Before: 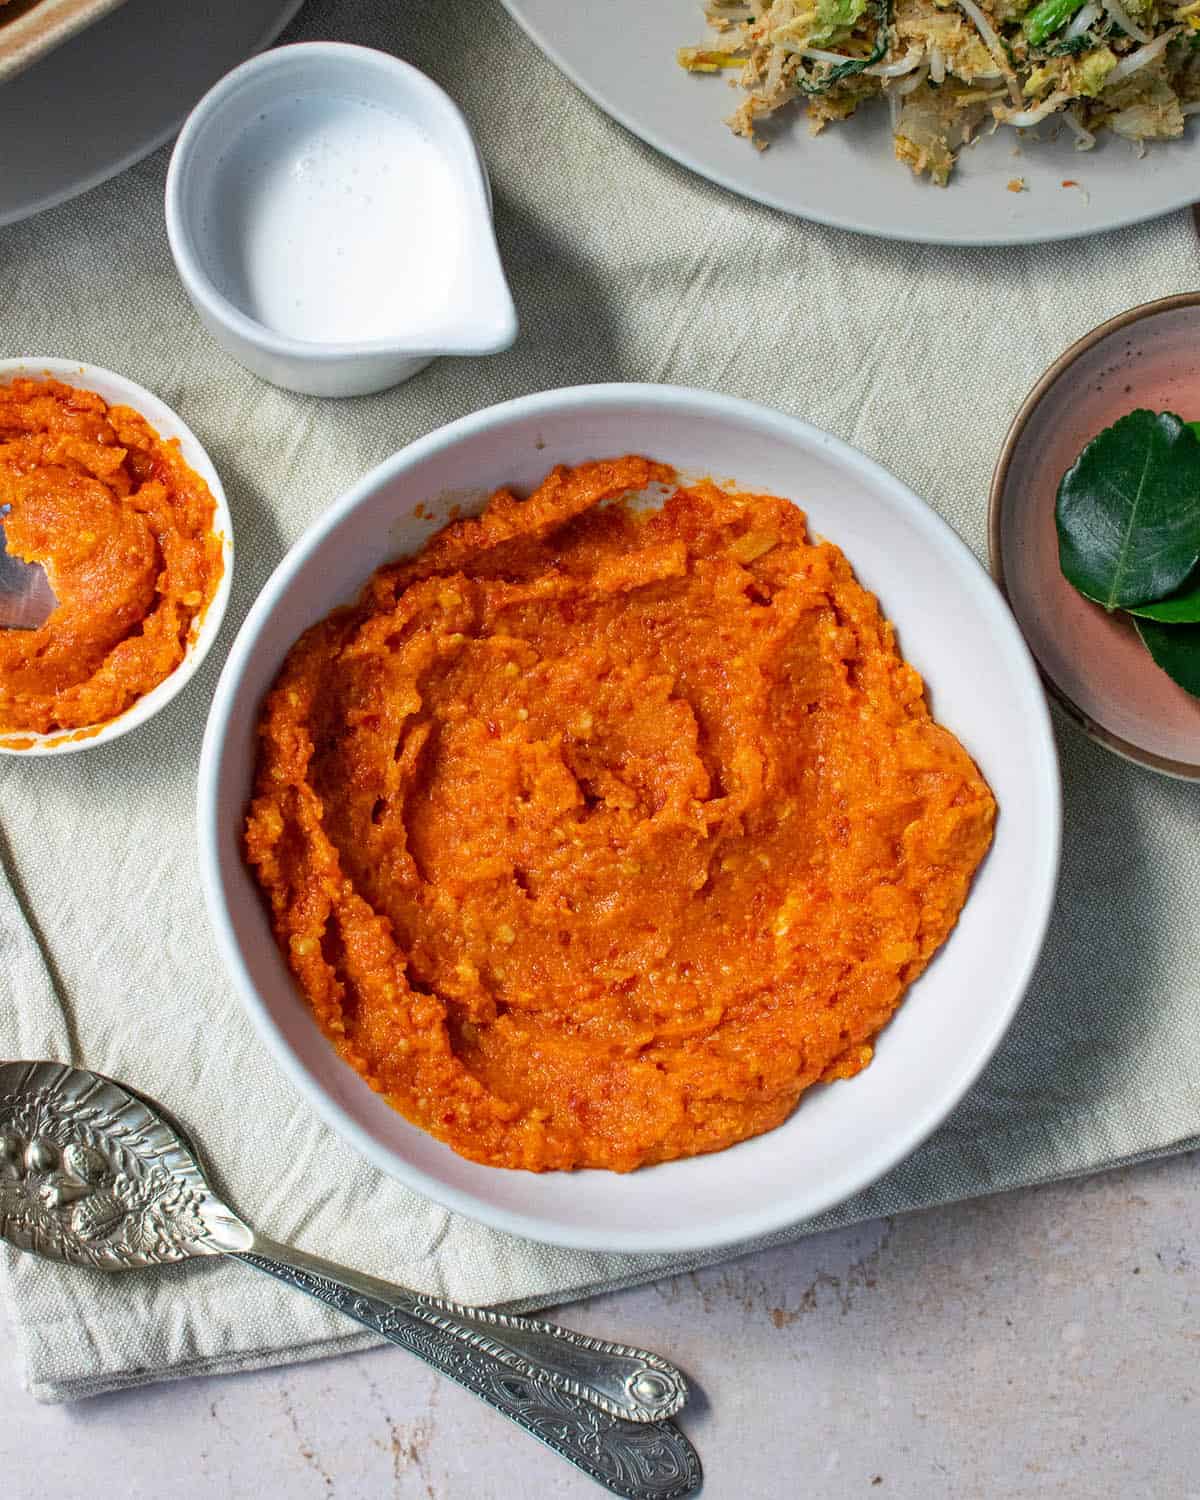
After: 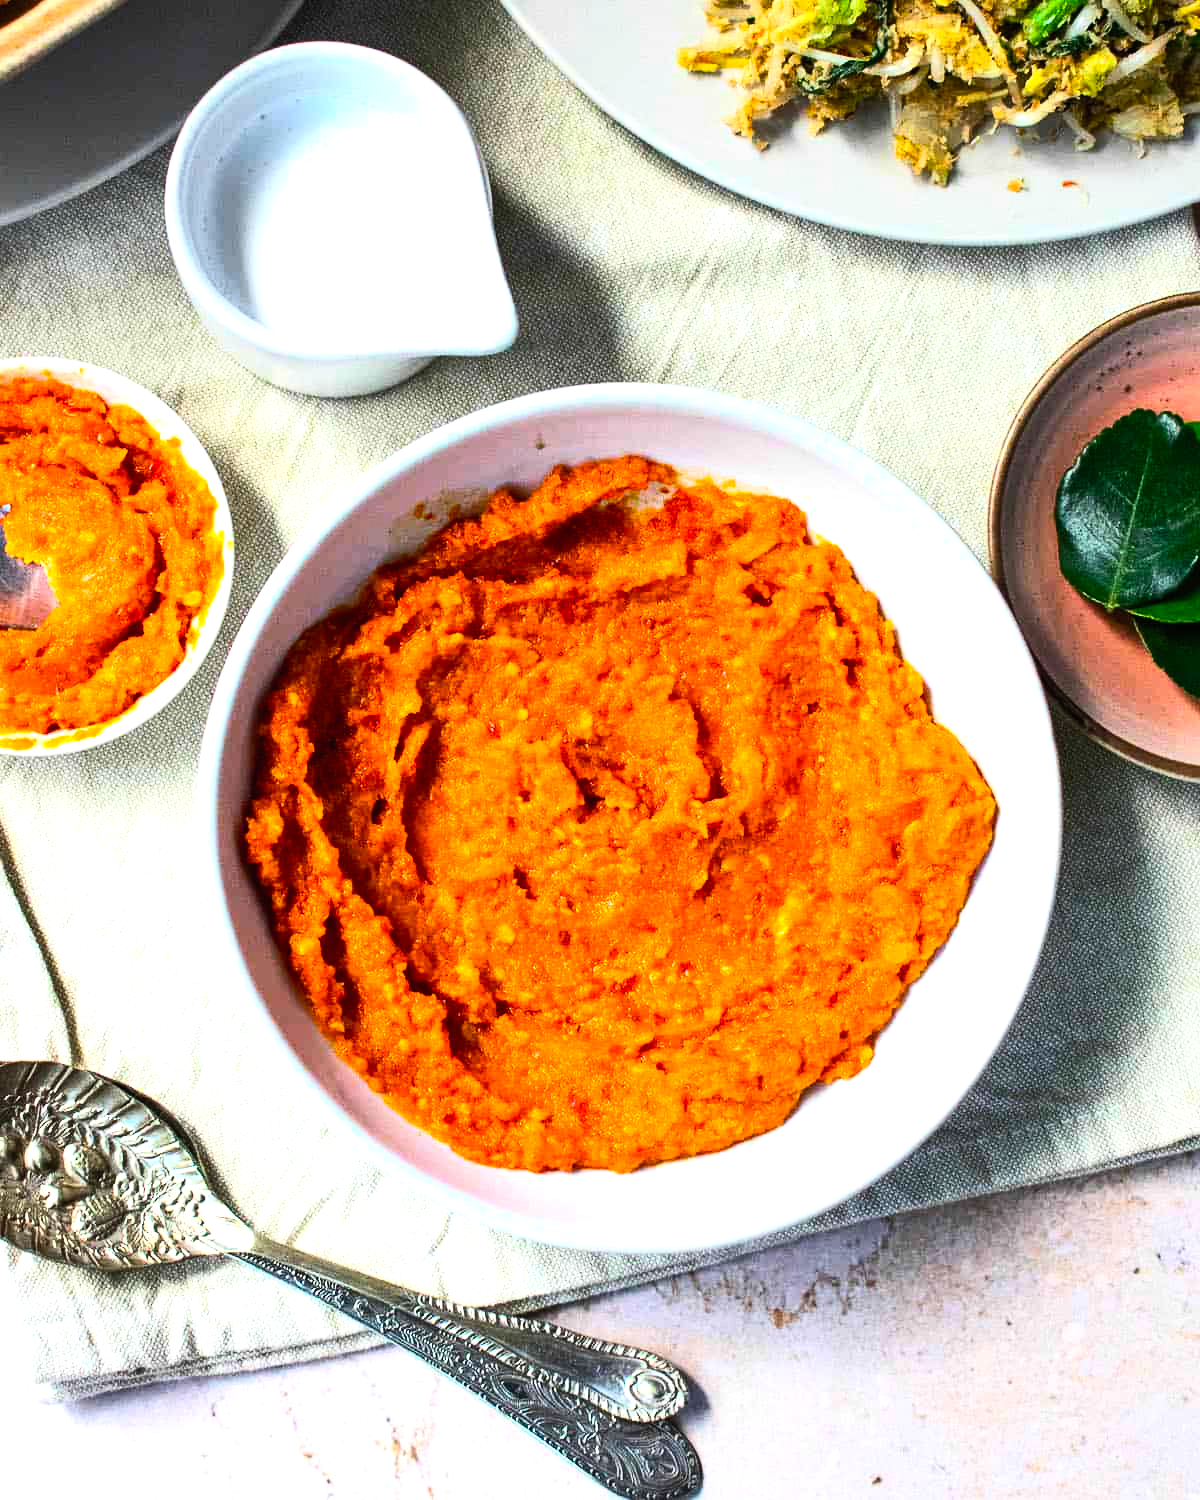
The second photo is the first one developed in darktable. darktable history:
tone equalizer: -8 EV -1.08 EV, -7 EV -1.01 EV, -6 EV -0.867 EV, -5 EV -0.578 EV, -3 EV 0.578 EV, -2 EV 0.867 EV, -1 EV 1.01 EV, +0 EV 1.08 EV, edges refinement/feathering 500, mask exposure compensation -1.57 EV, preserve details no
contrast brightness saturation: contrast 0.2, brightness 0.16, saturation 0.22
color balance rgb: perceptual saturation grading › global saturation 20%, global vibrance 20%
